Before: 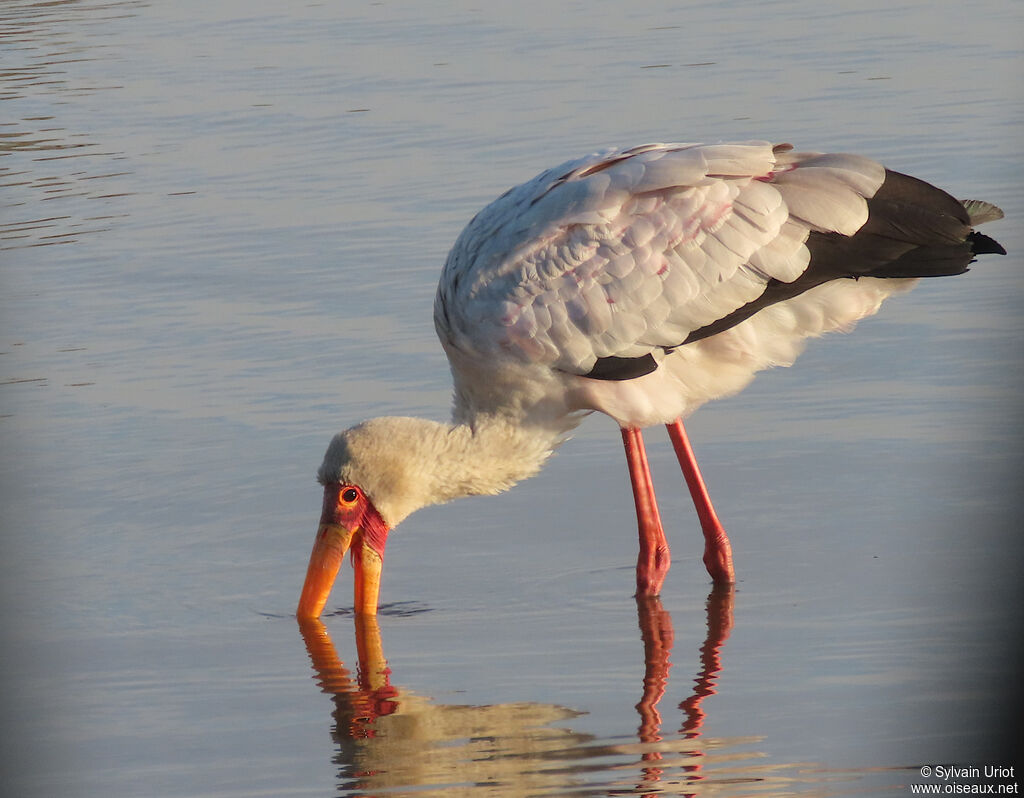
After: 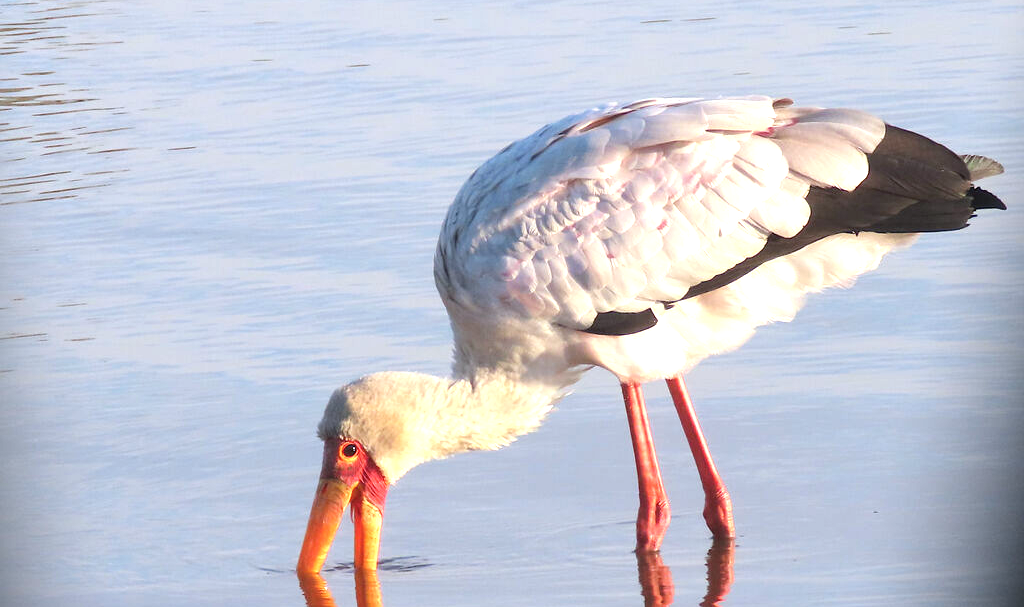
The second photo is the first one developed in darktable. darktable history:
exposure: black level correction 0, exposure 1.106 EV, compensate exposure bias true, compensate highlight preservation false
crop: top 5.723%, bottom 18.138%
color calibration: illuminant as shot in camera, x 0.358, y 0.373, temperature 4628.91 K
